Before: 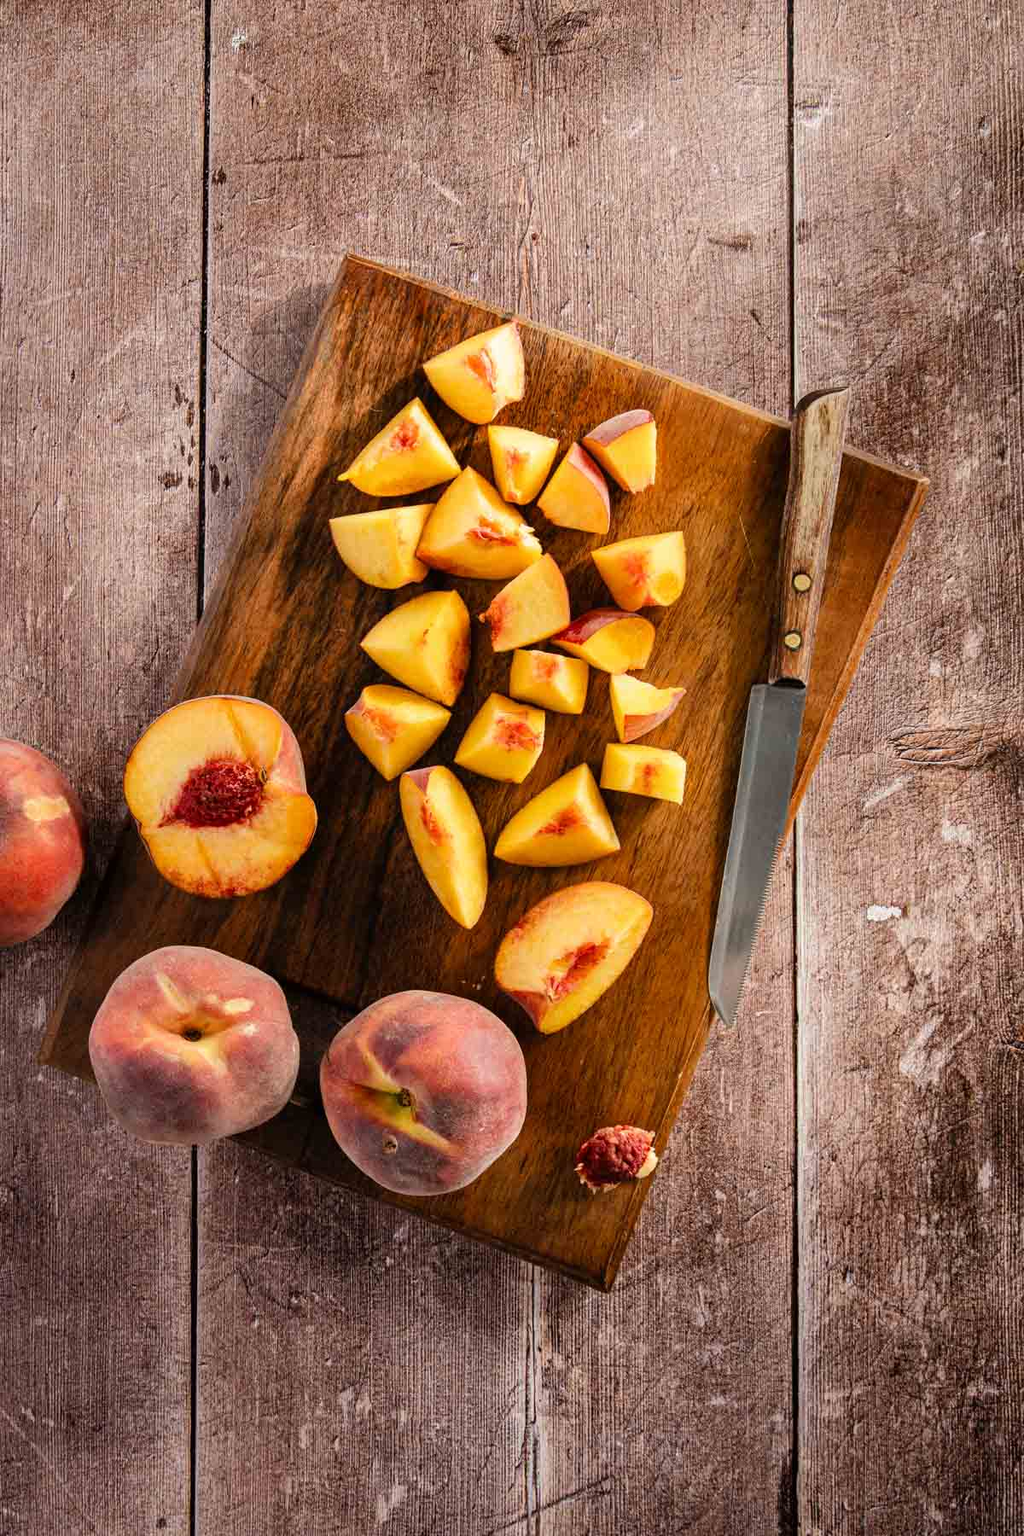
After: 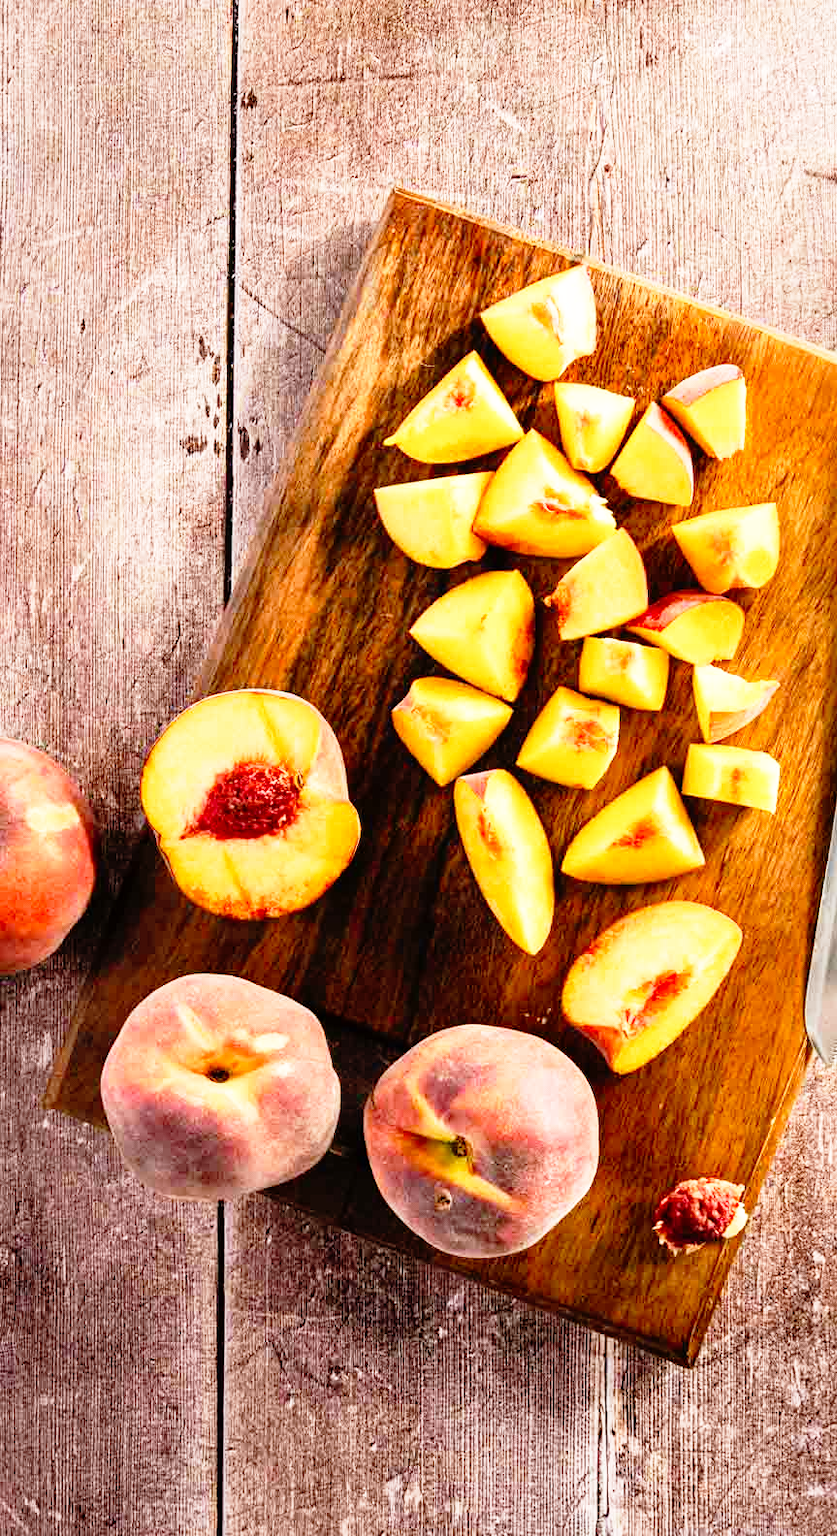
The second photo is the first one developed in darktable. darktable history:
base curve: curves: ch0 [(0, 0) (0.012, 0.01) (0.073, 0.168) (0.31, 0.711) (0.645, 0.957) (1, 1)], preserve colors none
crop: top 5.803%, right 27.864%, bottom 5.804%
